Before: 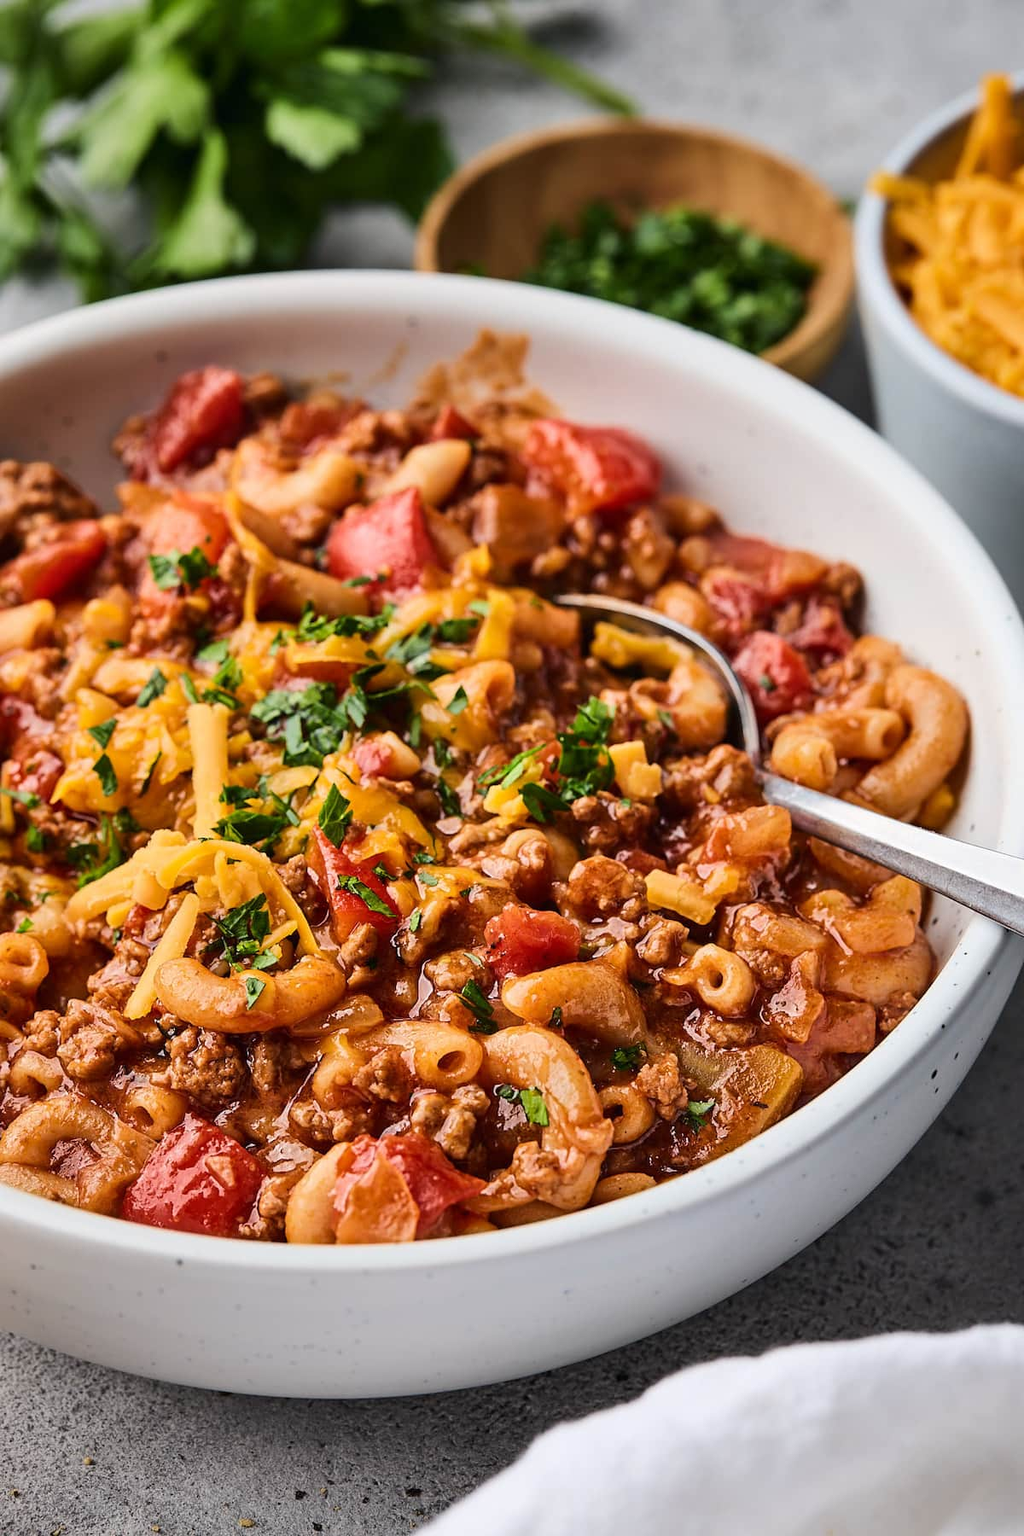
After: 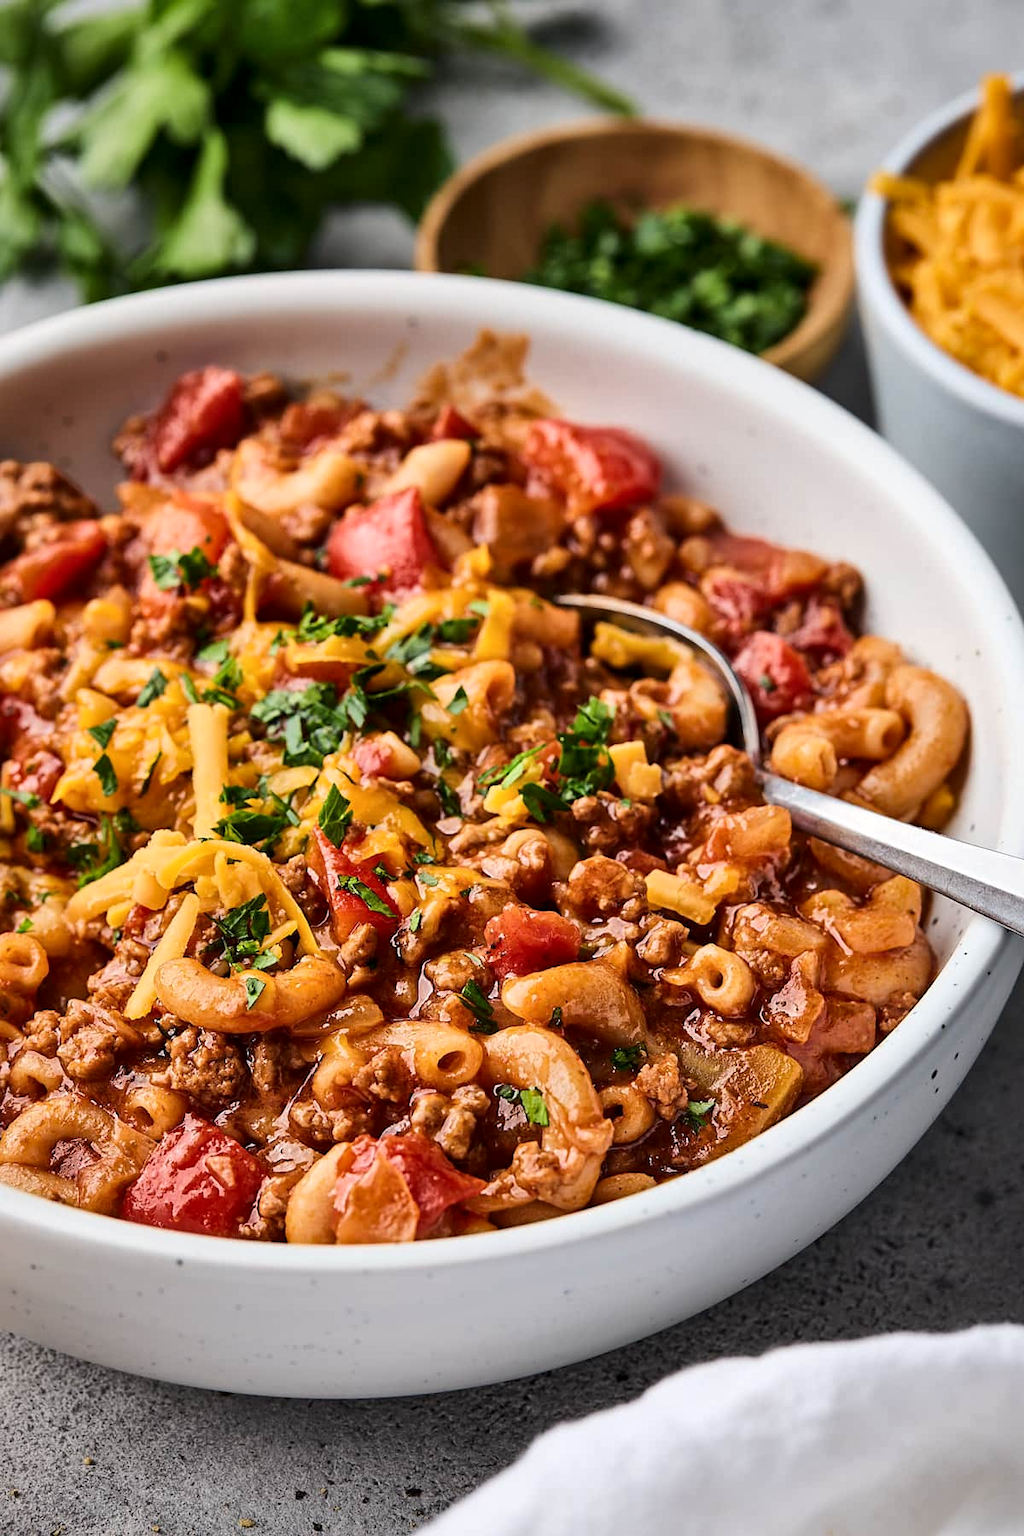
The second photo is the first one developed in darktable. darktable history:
local contrast: mode bilateral grid, contrast 20, coarseness 49, detail 132%, midtone range 0.2
